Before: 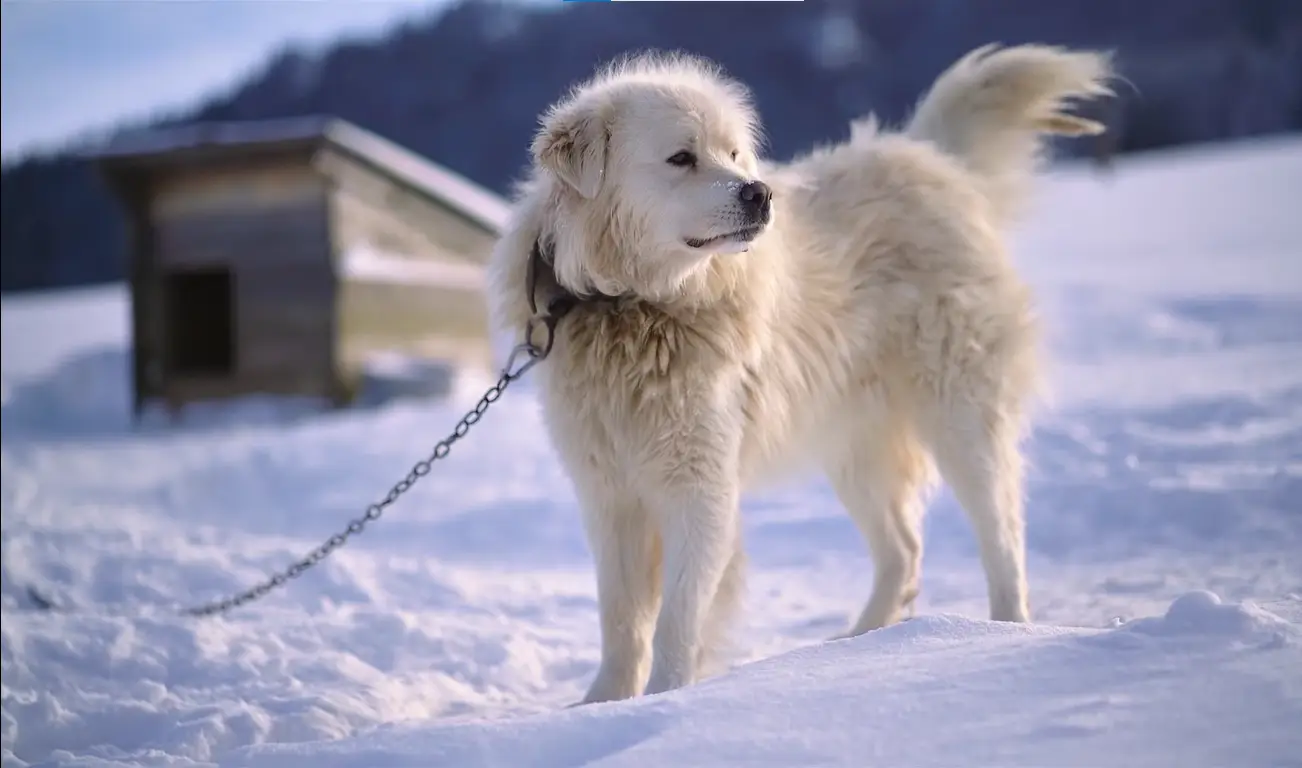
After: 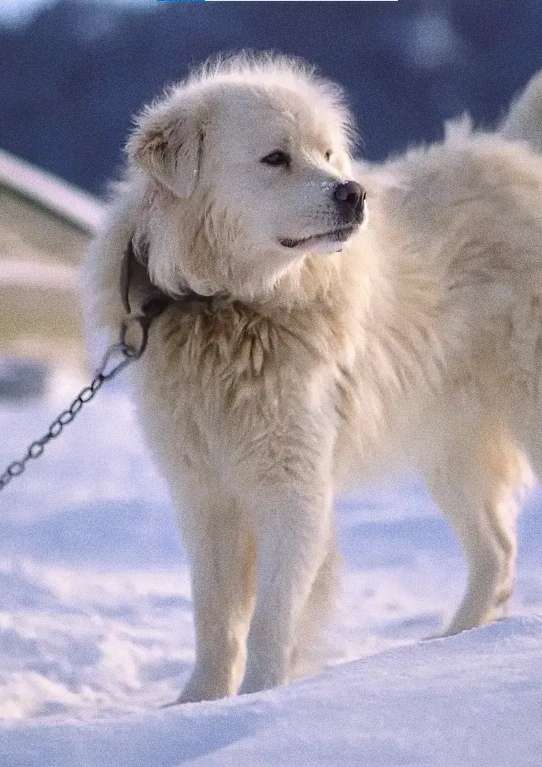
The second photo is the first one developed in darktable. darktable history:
crop: left 31.229%, right 27.105%
grain: coarseness 8.68 ISO, strength 31.94%
